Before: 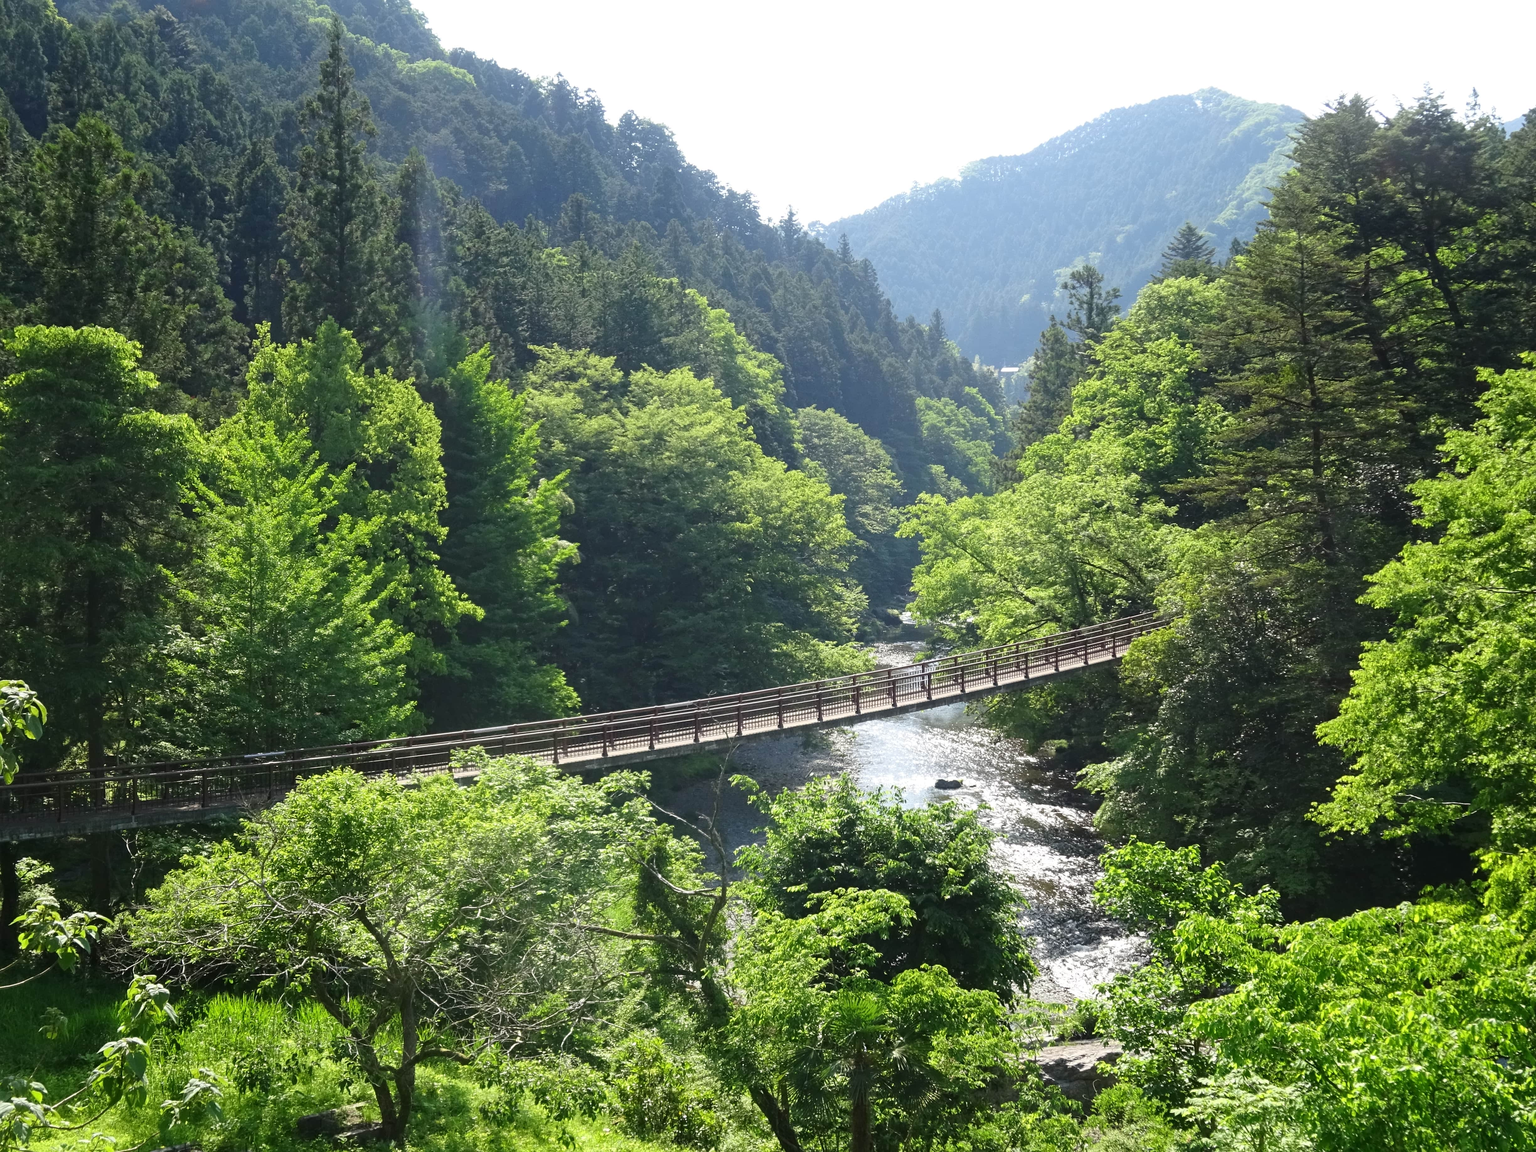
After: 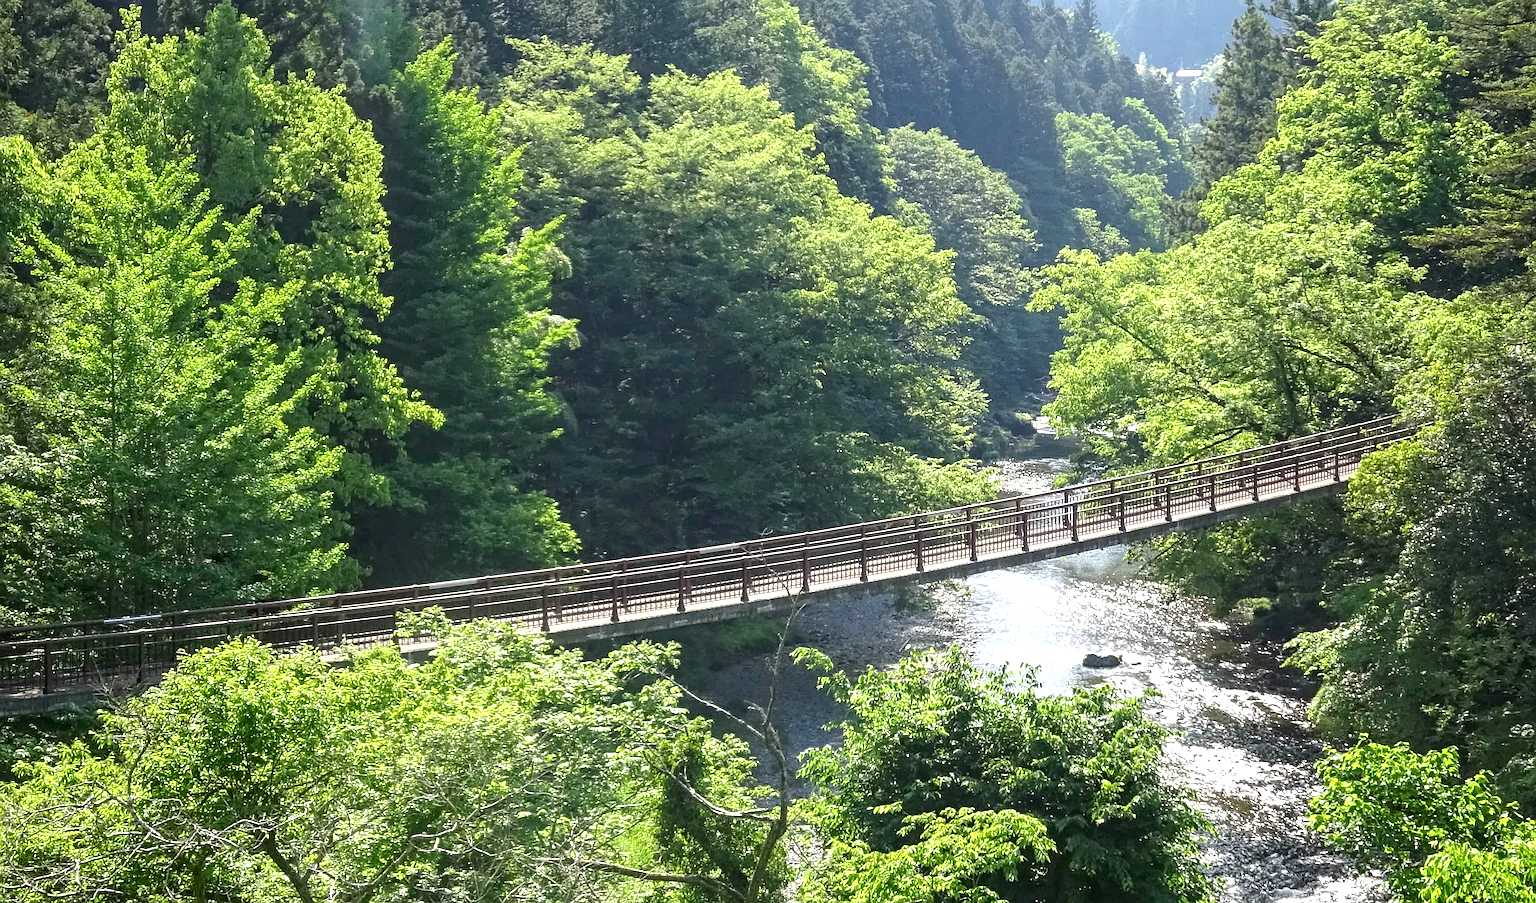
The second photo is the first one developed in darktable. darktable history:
crop: left 11.164%, top 27.625%, right 18.269%, bottom 17.064%
local contrast: on, module defaults
sharpen: on, module defaults
exposure: black level correction 0.004, exposure 0.414 EV, compensate highlight preservation false
